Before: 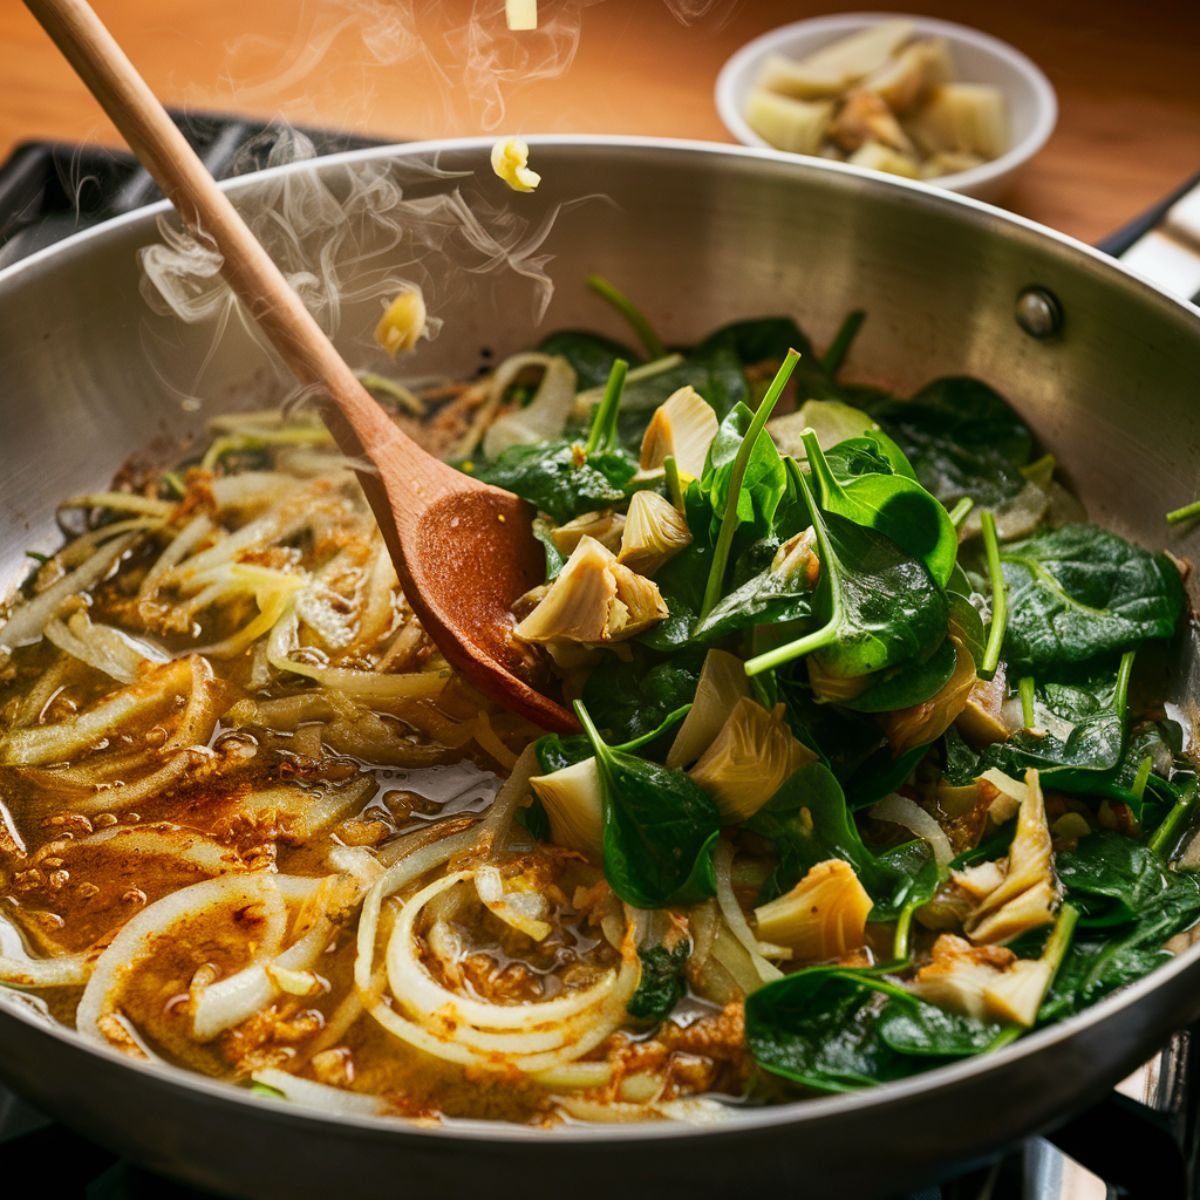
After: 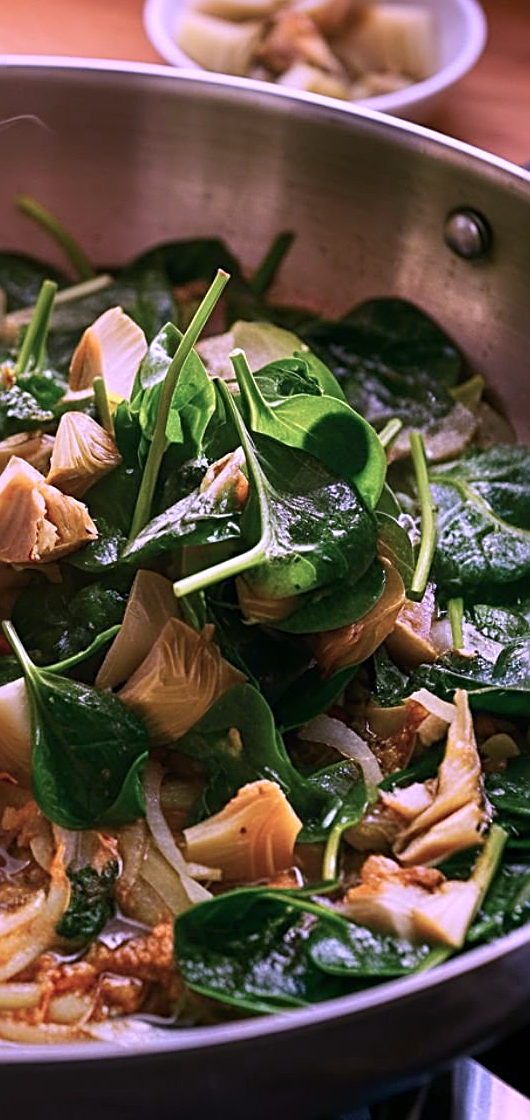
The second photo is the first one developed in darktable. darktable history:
crop: left 47.628%, top 6.643%, right 7.874%
sharpen: radius 2.584, amount 0.688
color calibration: output R [1.107, -0.012, -0.003, 0], output B [0, 0, 1.308, 0], illuminant custom, x 0.389, y 0.387, temperature 3838.64 K
